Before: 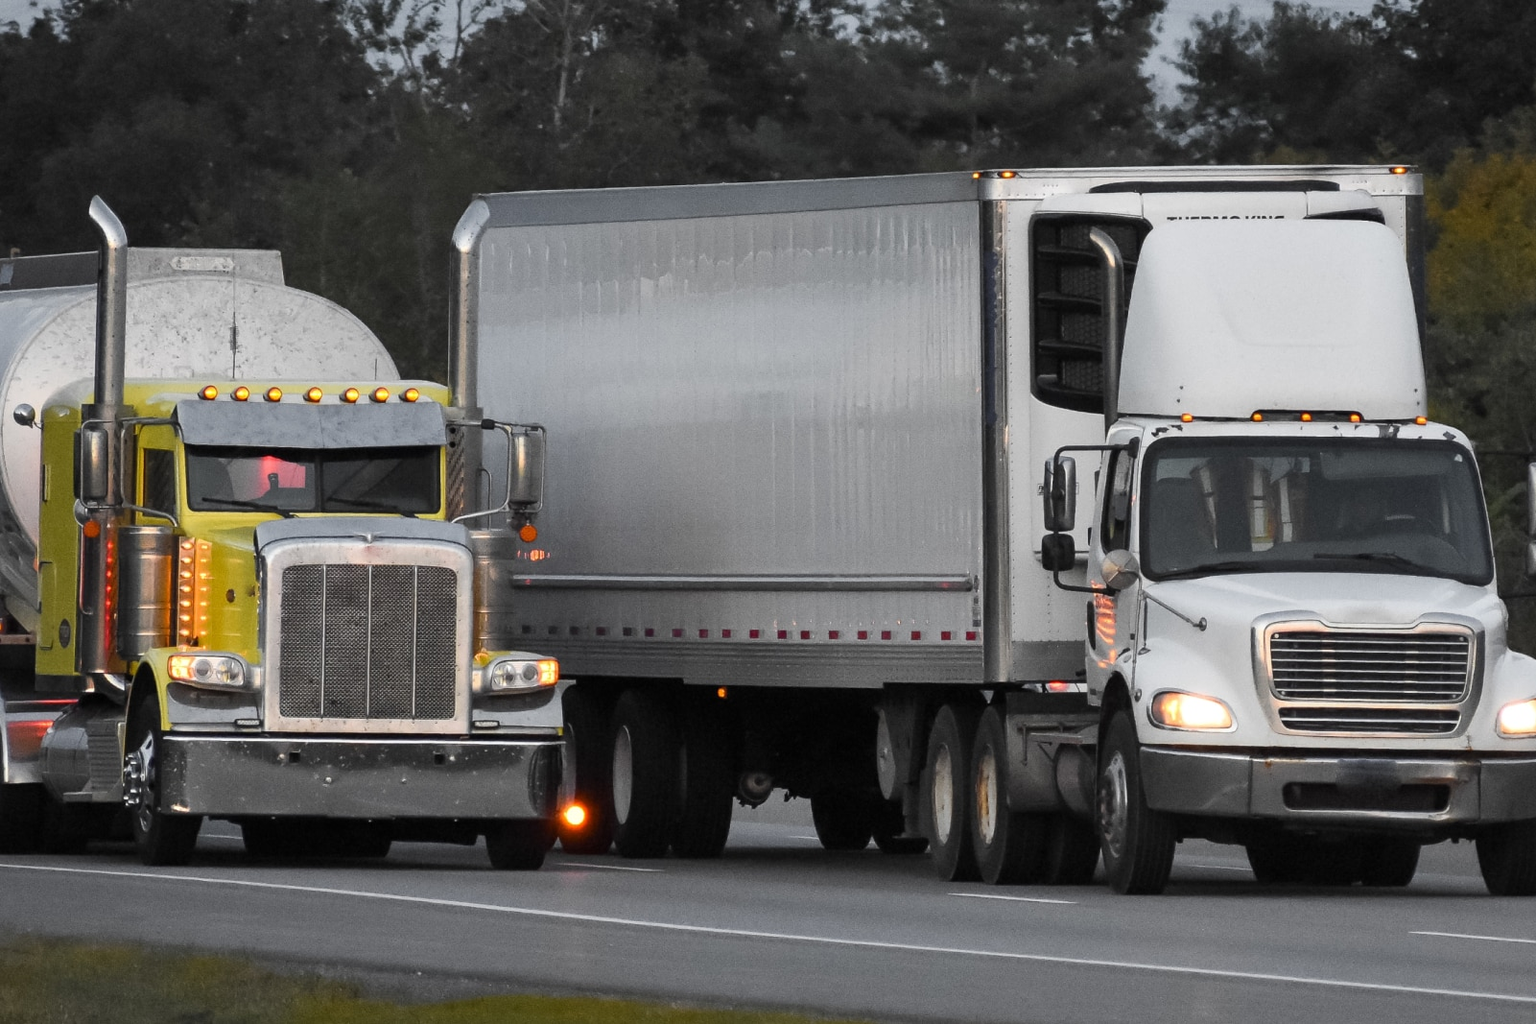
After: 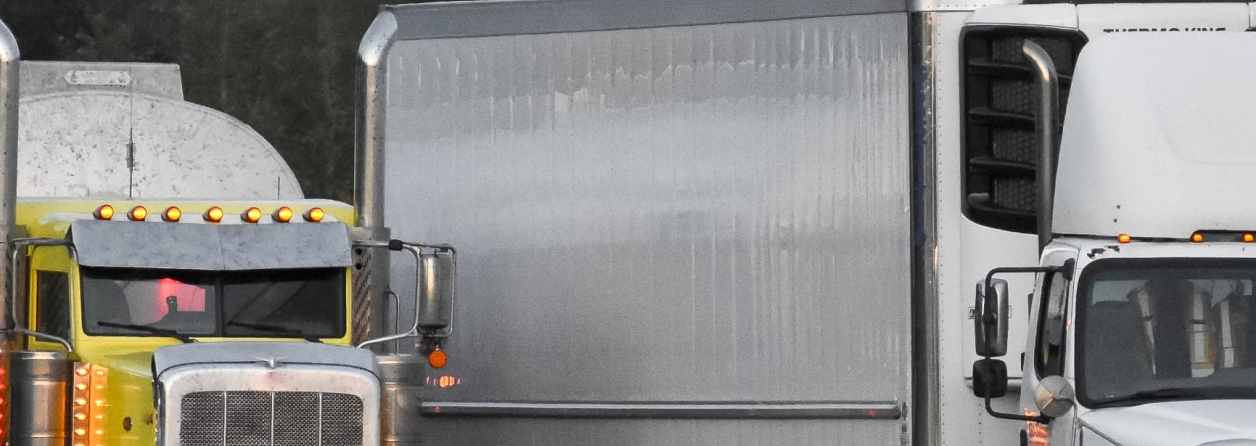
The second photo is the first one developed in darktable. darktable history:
crop: left 7.07%, top 18.491%, right 14.46%, bottom 39.653%
local contrast: mode bilateral grid, contrast 21, coarseness 50, detail 132%, midtone range 0.2
levels: levels [0, 0.478, 1]
